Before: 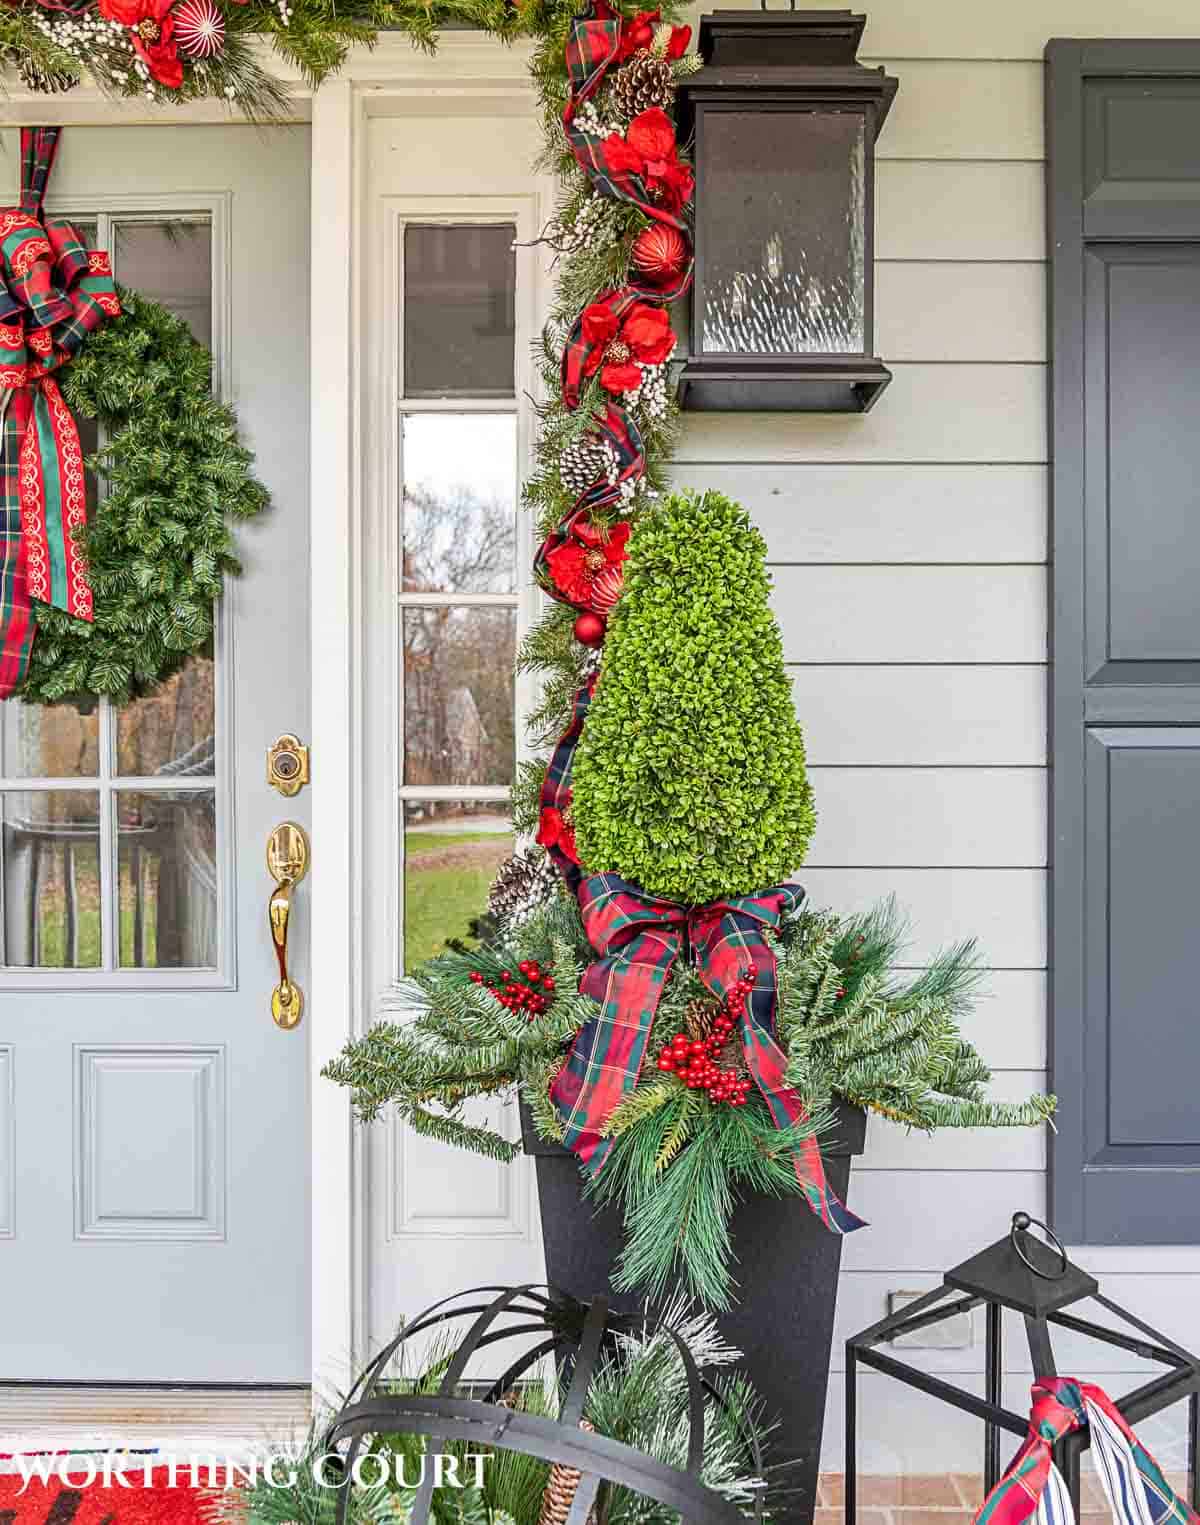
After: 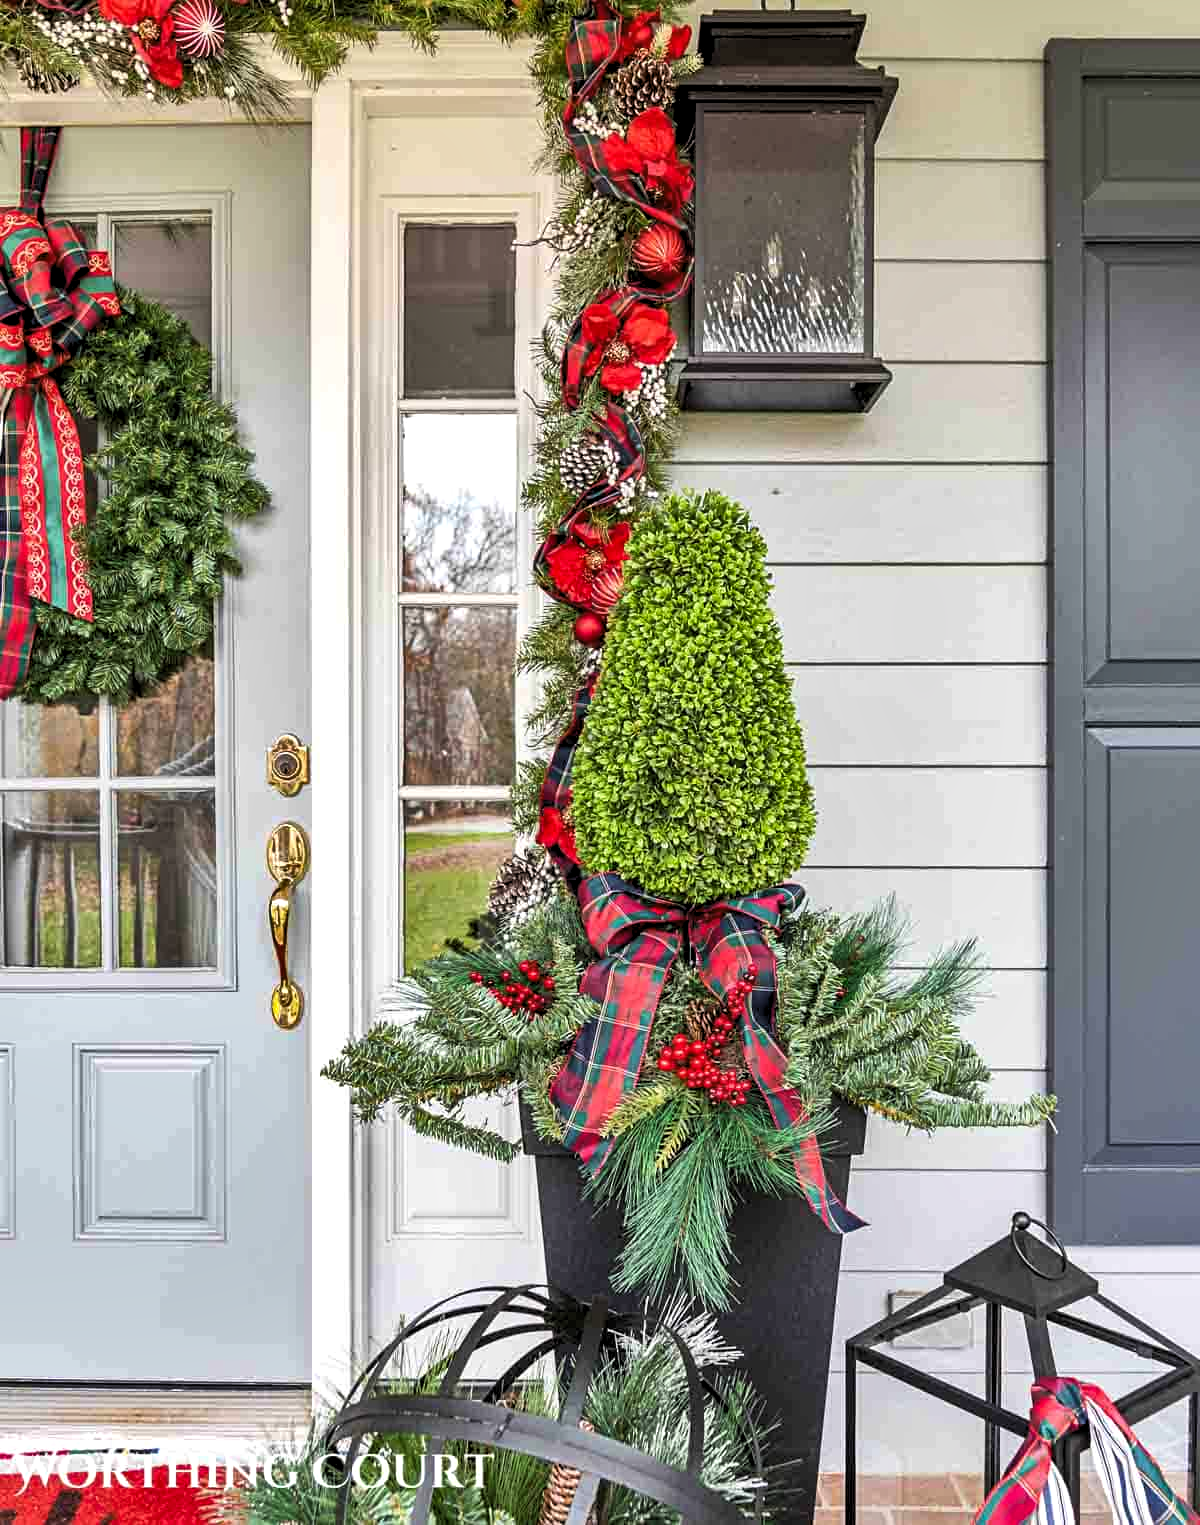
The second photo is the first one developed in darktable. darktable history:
levels: levels [0.062, 0.494, 0.925]
shadows and highlights: shadows 43.42, white point adjustment -1.29, soften with gaussian
